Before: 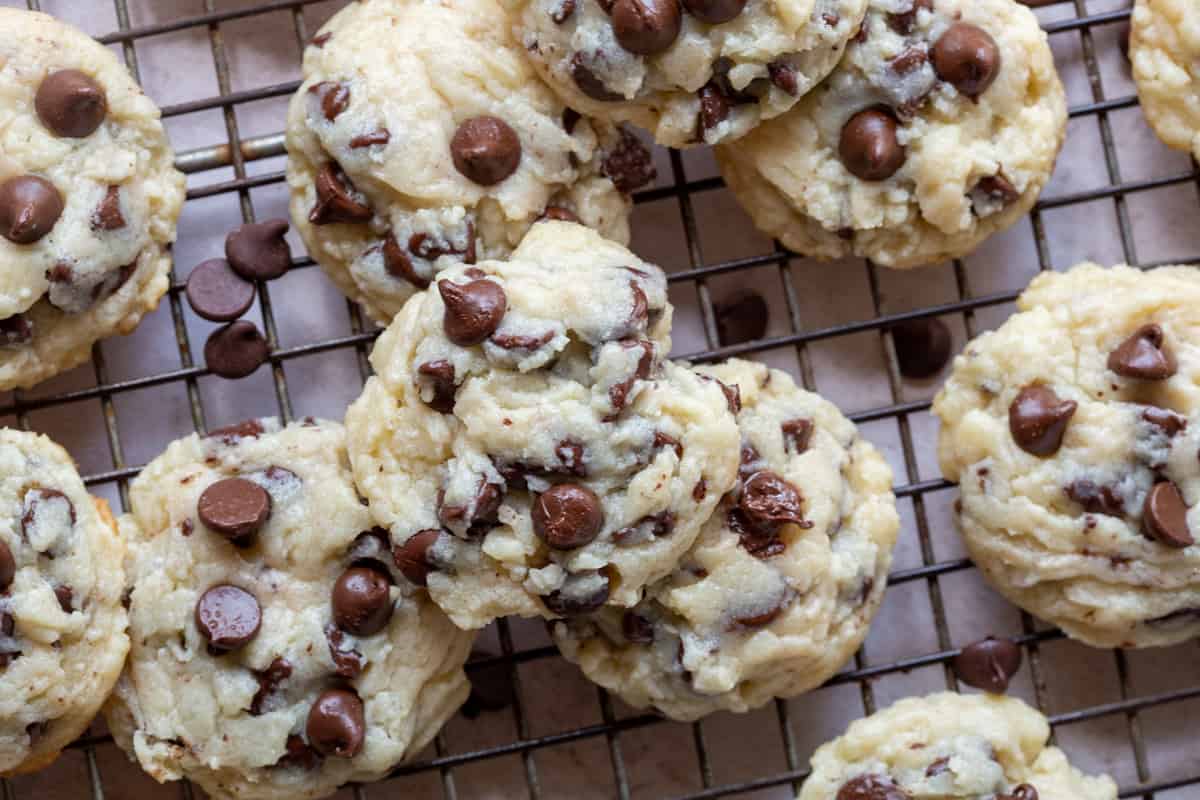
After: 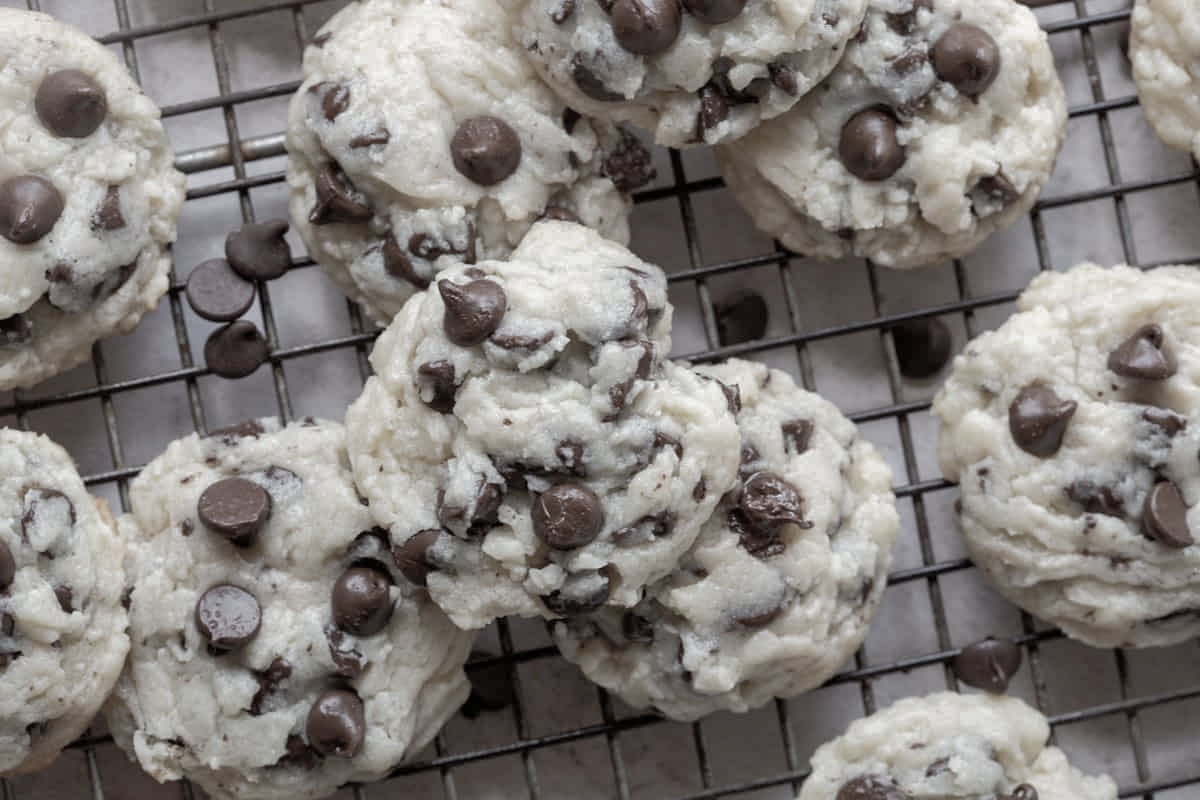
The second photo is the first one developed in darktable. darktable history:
shadows and highlights: on, module defaults
color zones: curves: ch1 [(0, 0.153) (0.143, 0.15) (0.286, 0.151) (0.429, 0.152) (0.571, 0.152) (0.714, 0.151) (0.857, 0.151) (1, 0.153)]
